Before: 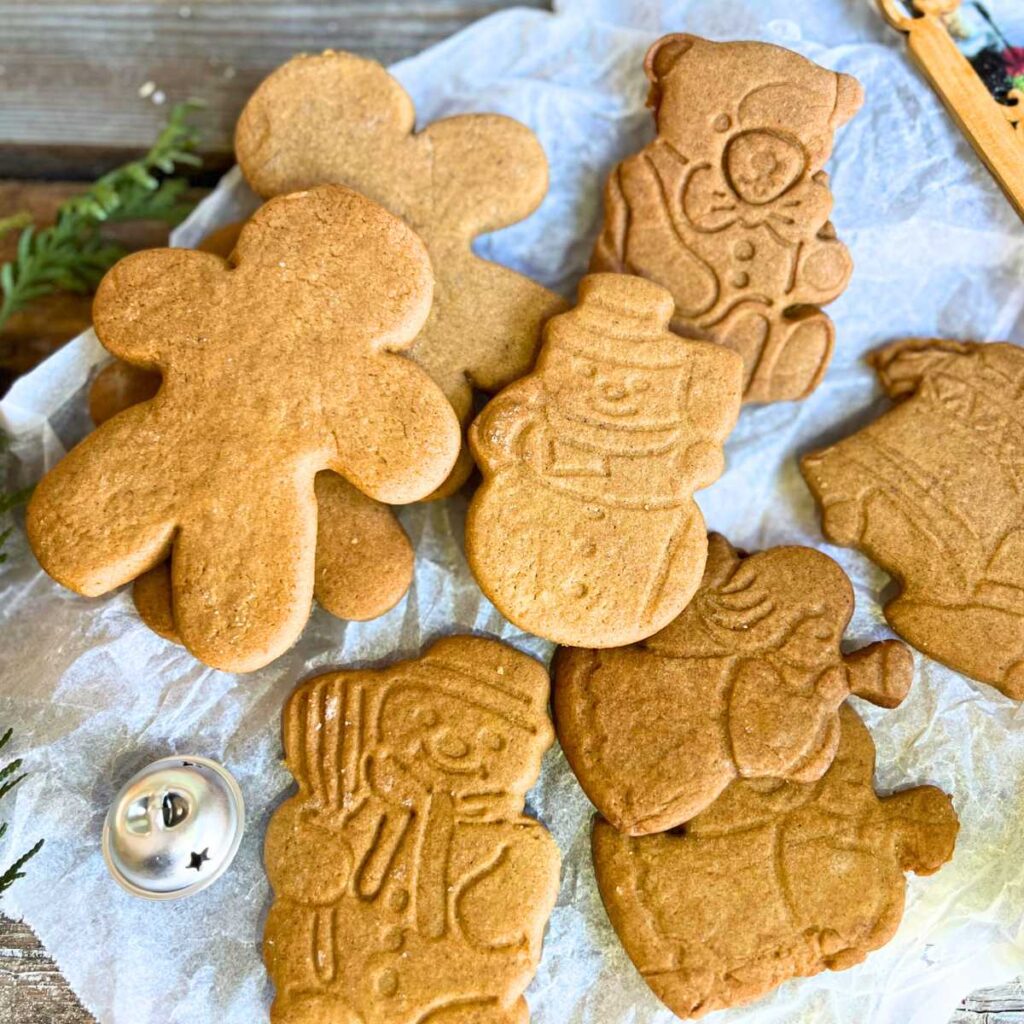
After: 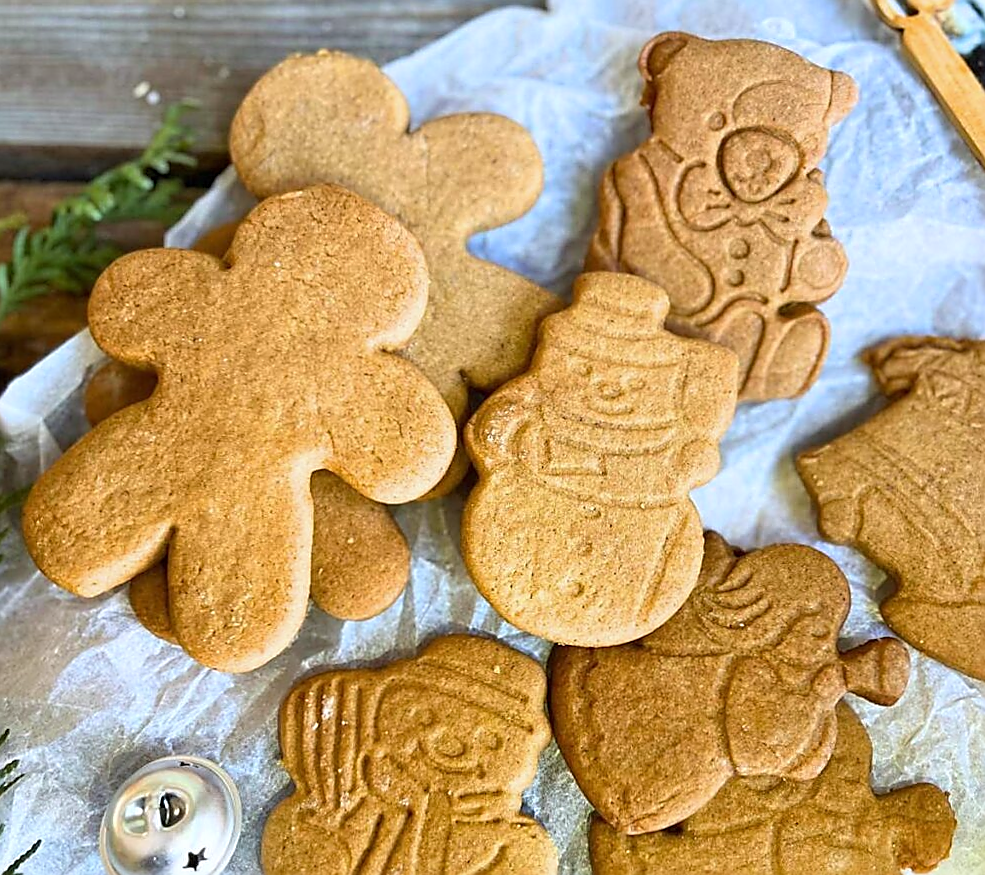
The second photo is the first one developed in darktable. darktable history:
white balance: red 0.98, blue 1.034
exposure: compensate highlight preservation false
crop and rotate: angle 0.2°, left 0.275%, right 3.127%, bottom 14.18%
sharpen: radius 1.4, amount 1.25, threshold 0.7
